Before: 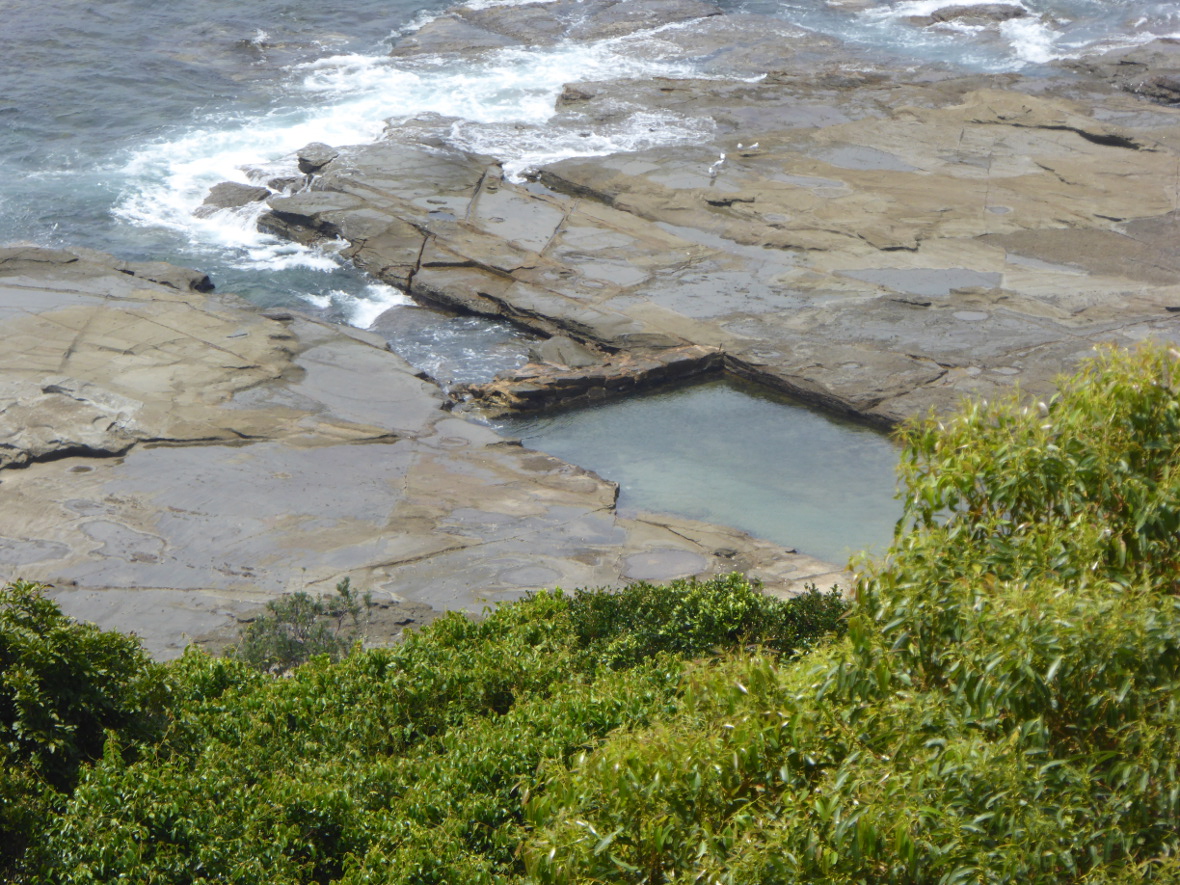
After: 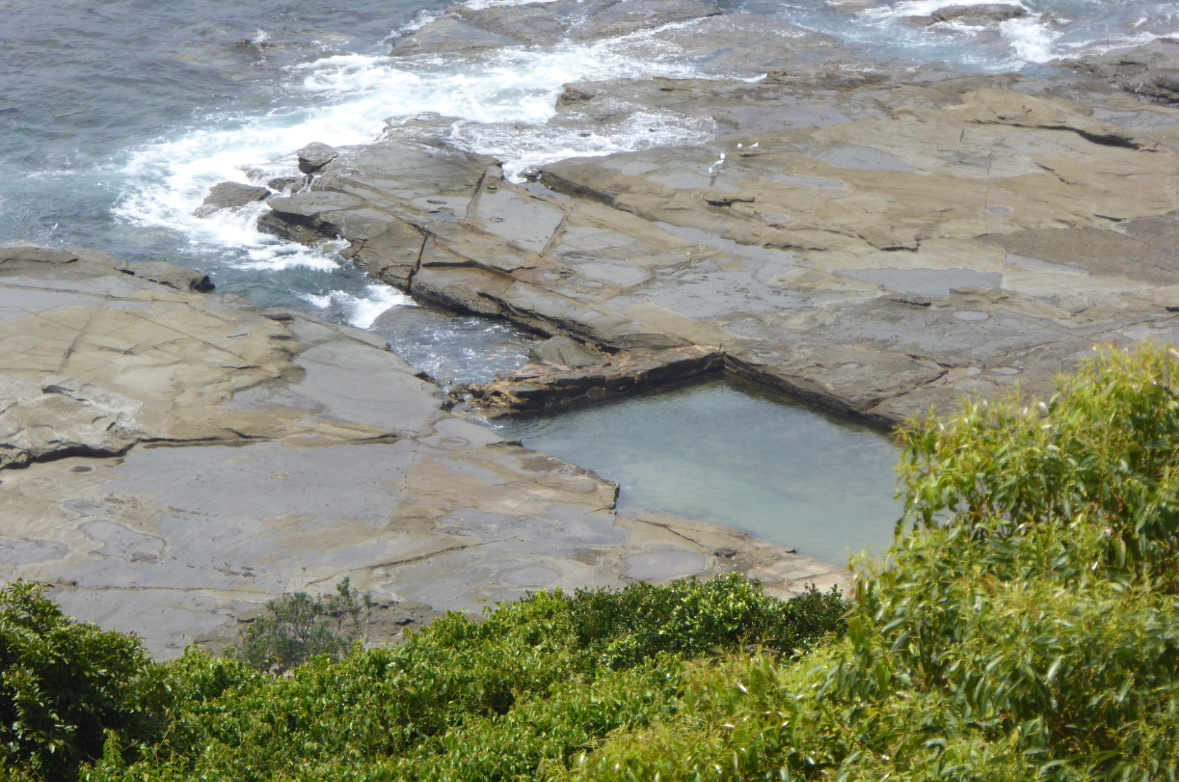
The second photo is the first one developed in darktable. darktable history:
tone curve: curves: ch0 [(0, 0) (0.003, 0.003) (0.011, 0.011) (0.025, 0.025) (0.044, 0.045) (0.069, 0.07) (0.1, 0.1) (0.136, 0.137) (0.177, 0.179) (0.224, 0.226) (0.277, 0.279) (0.335, 0.338) (0.399, 0.402) (0.468, 0.472) (0.543, 0.547) (0.623, 0.628) (0.709, 0.715) (0.801, 0.807) (0.898, 0.902) (1, 1)], preserve colors none
crop and rotate: top 0%, bottom 11.589%
sharpen: radius 5.377, amount 0.312, threshold 26.52
tone equalizer: edges refinement/feathering 500, mask exposure compensation -1.57 EV, preserve details no
